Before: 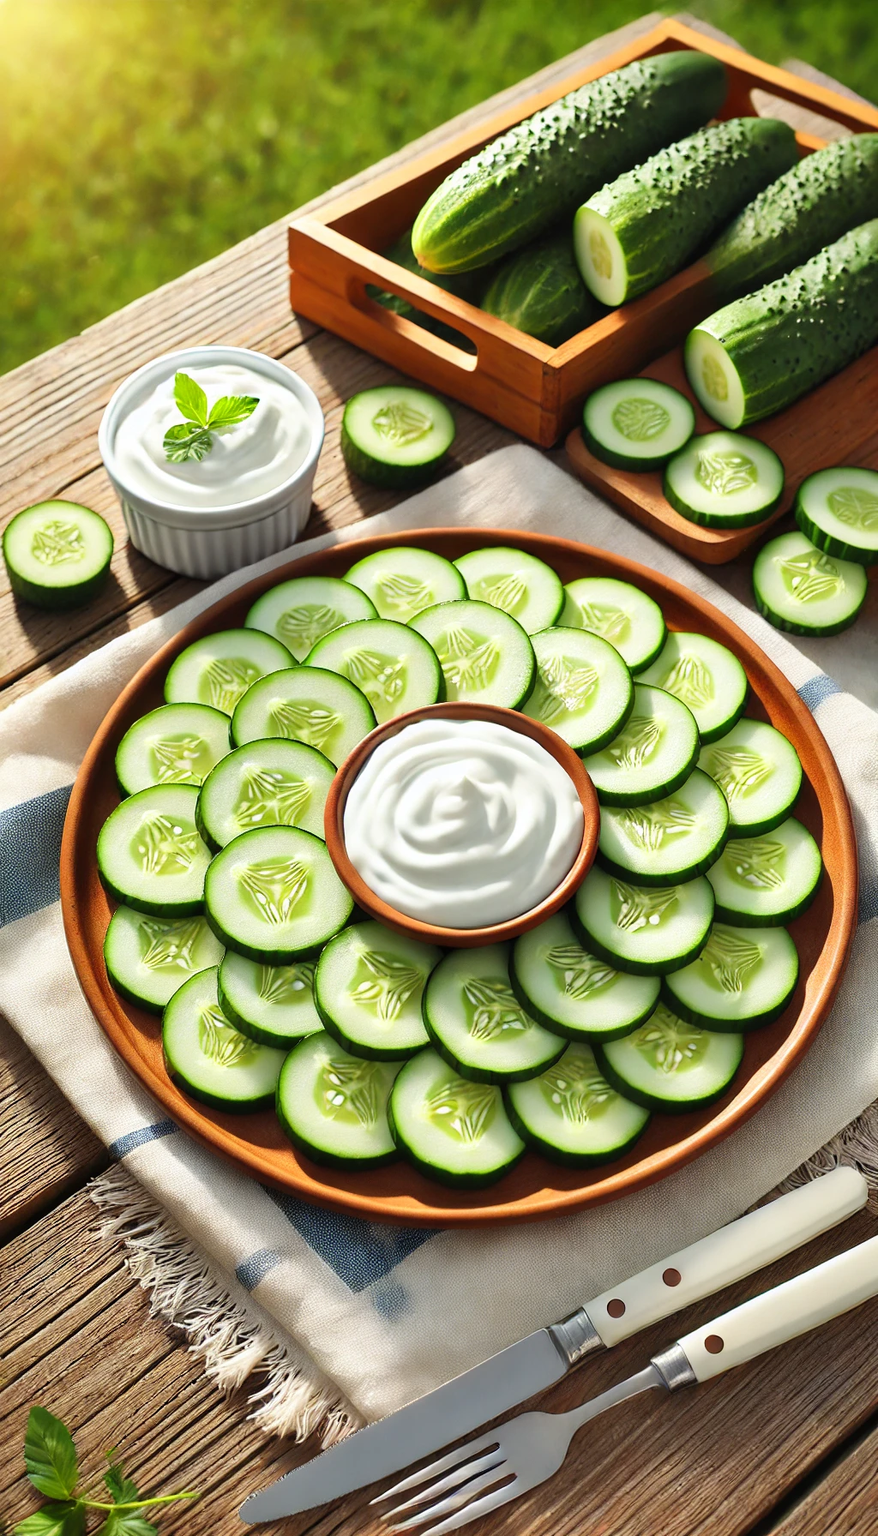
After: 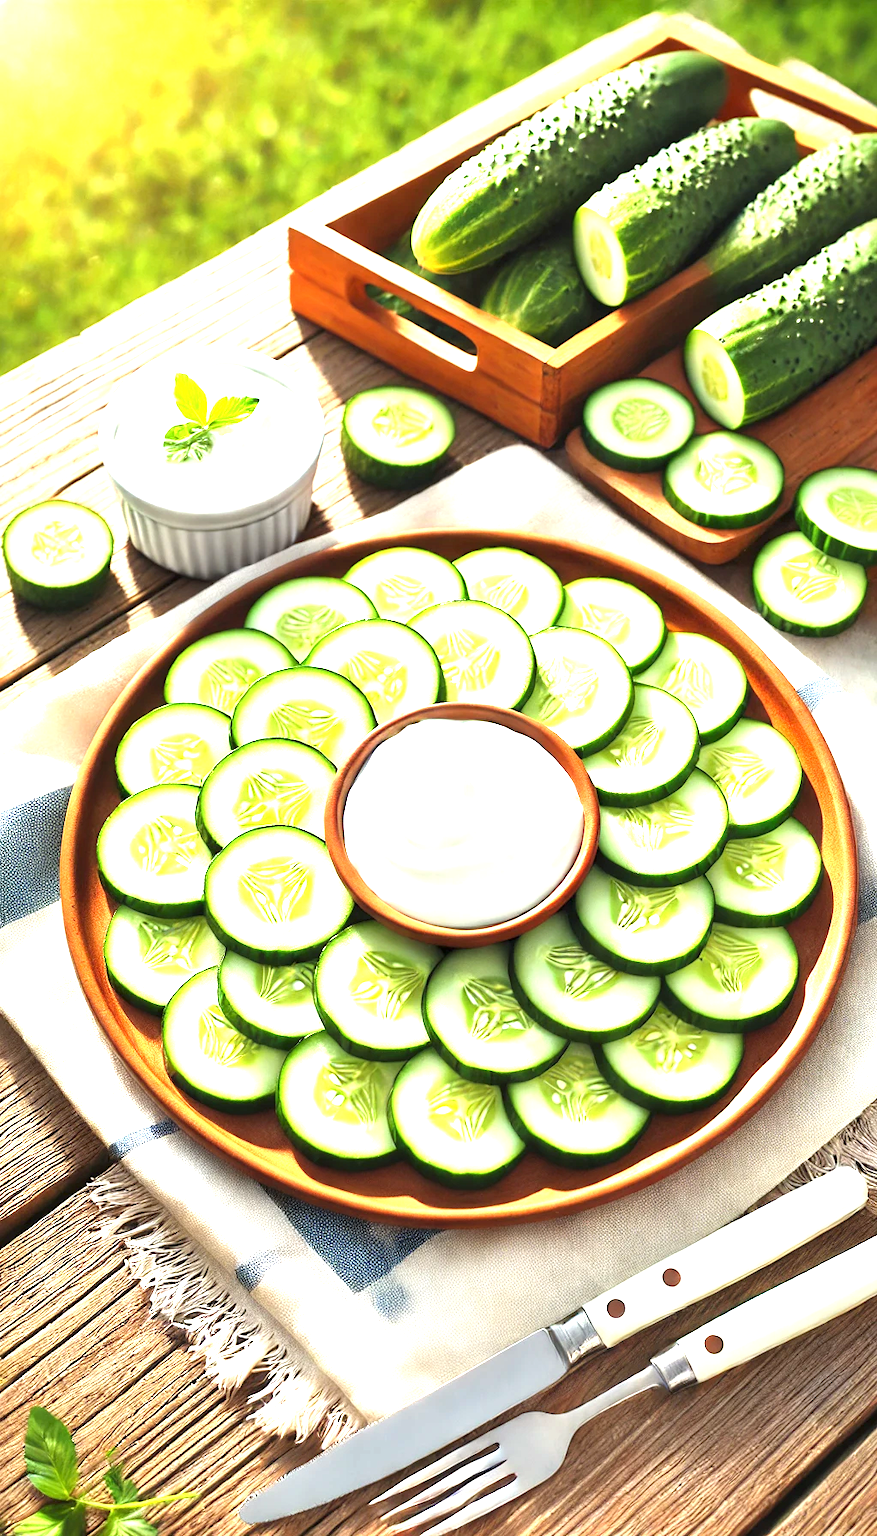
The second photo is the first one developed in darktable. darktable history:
local contrast: highlights 100%, shadows 100%, detail 120%, midtone range 0.2
exposure: black level correction 0, exposure 1.5 EV, compensate highlight preservation false
